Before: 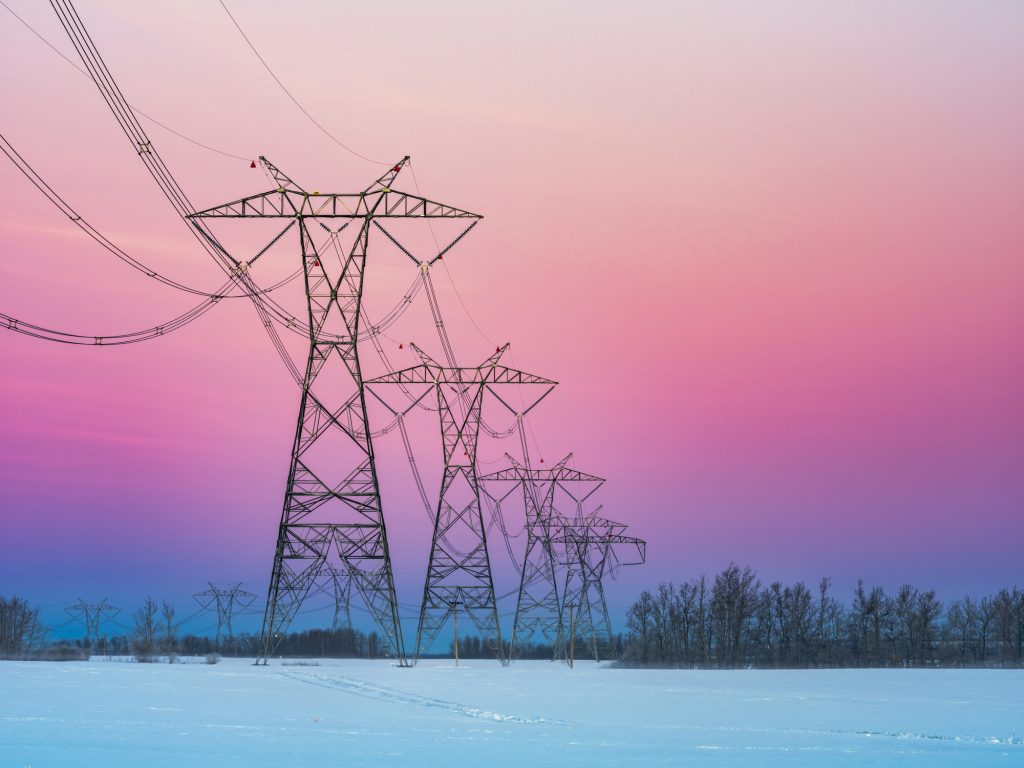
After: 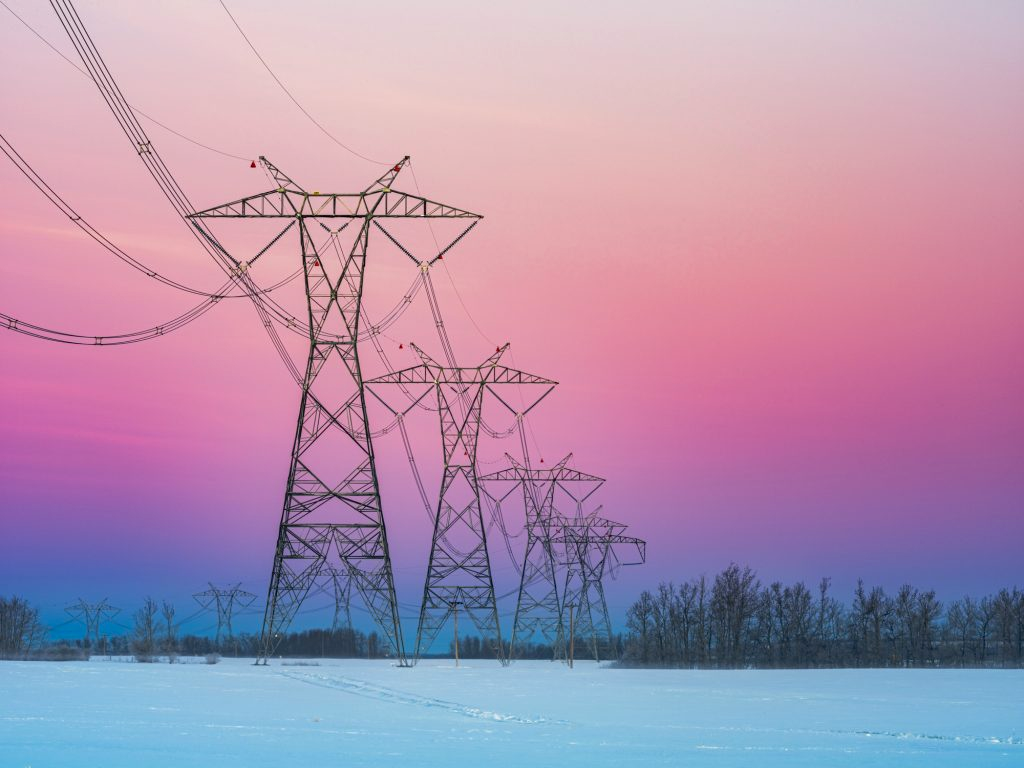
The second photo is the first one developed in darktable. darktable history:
contrast equalizer: y [[0.5, 0.488, 0.462, 0.461, 0.491, 0.5], [0.5 ×6], [0.5 ×6], [0 ×6], [0 ×6]]
exposure: black level correction 0.001, compensate highlight preservation false
haze removal: strength 0.1, compatibility mode true, adaptive false
